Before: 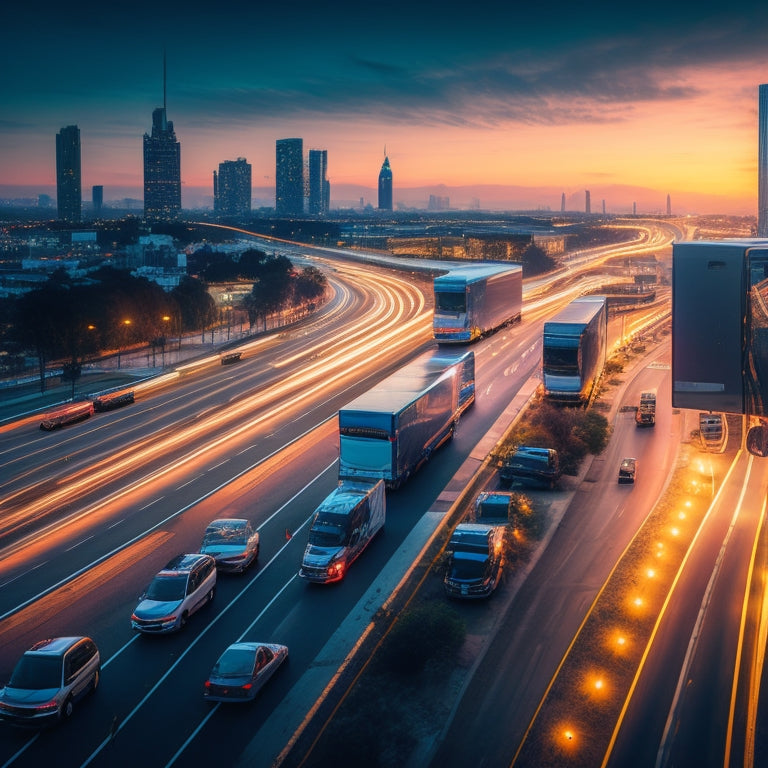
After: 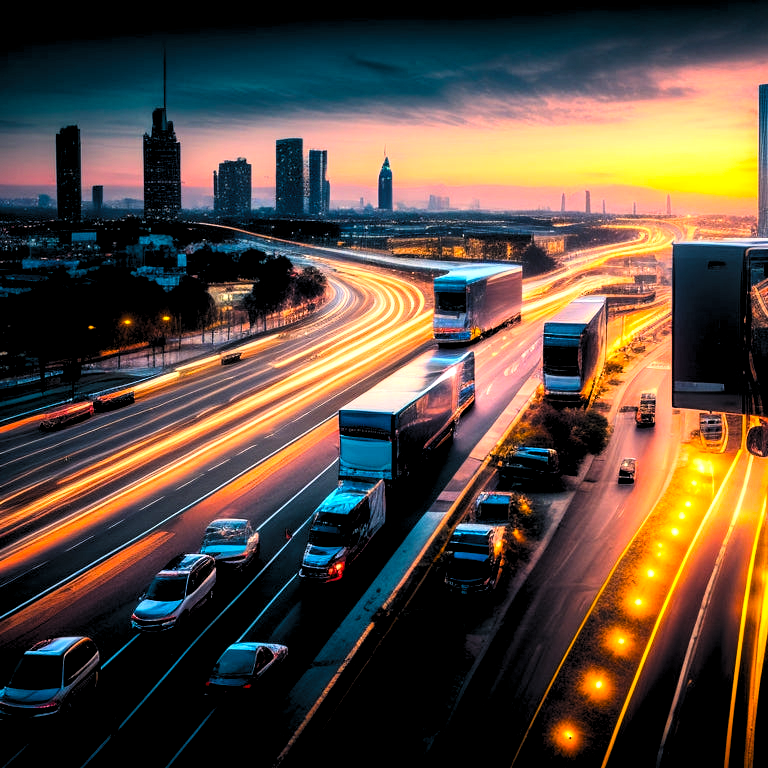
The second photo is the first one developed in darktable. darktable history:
contrast brightness saturation: contrast 0.198, brightness 0.158, saturation 0.227
color balance rgb: highlights gain › luminance 7.206%, highlights gain › chroma 0.876%, highlights gain › hue 49.95°, global offset › luminance -0.477%, perceptual saturation grading › global saturation 25.581%
levels: black 0.064%, levels [0.182, 0.542, 0.902]
